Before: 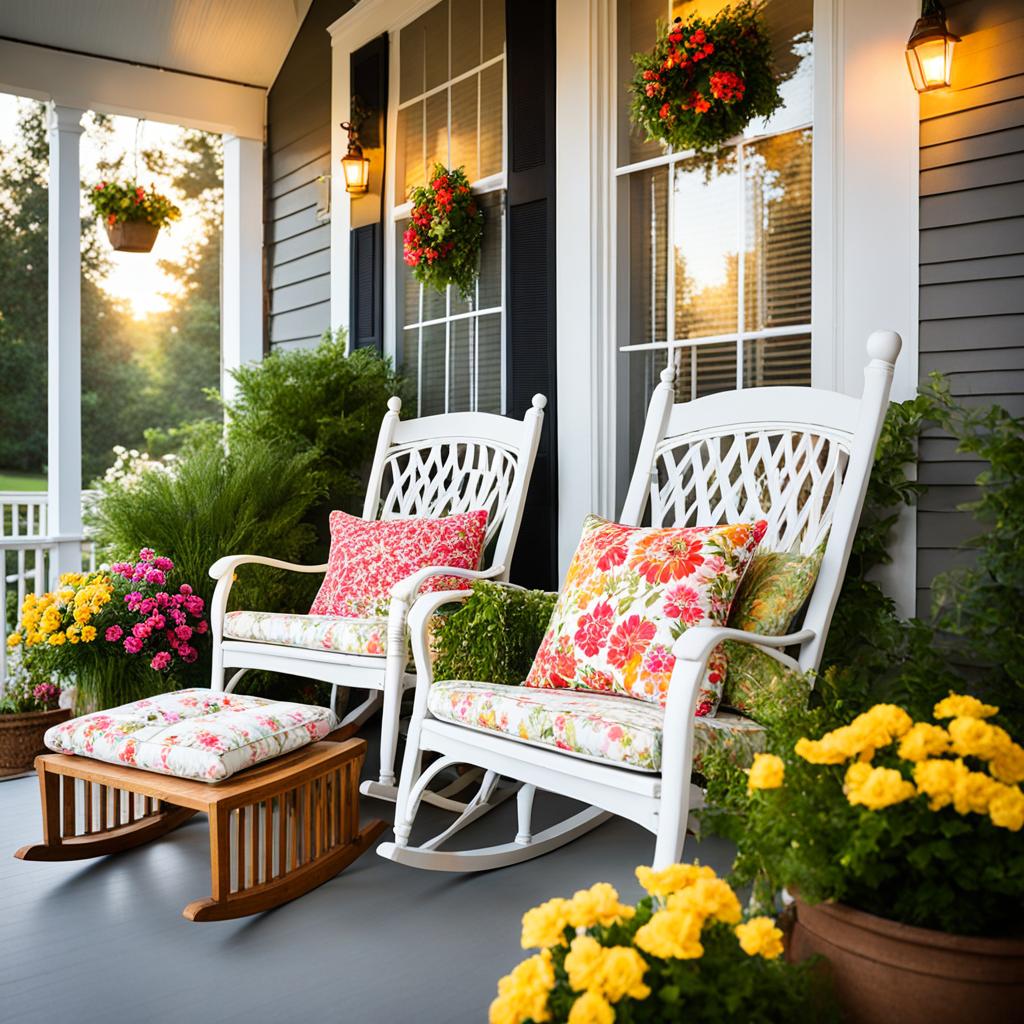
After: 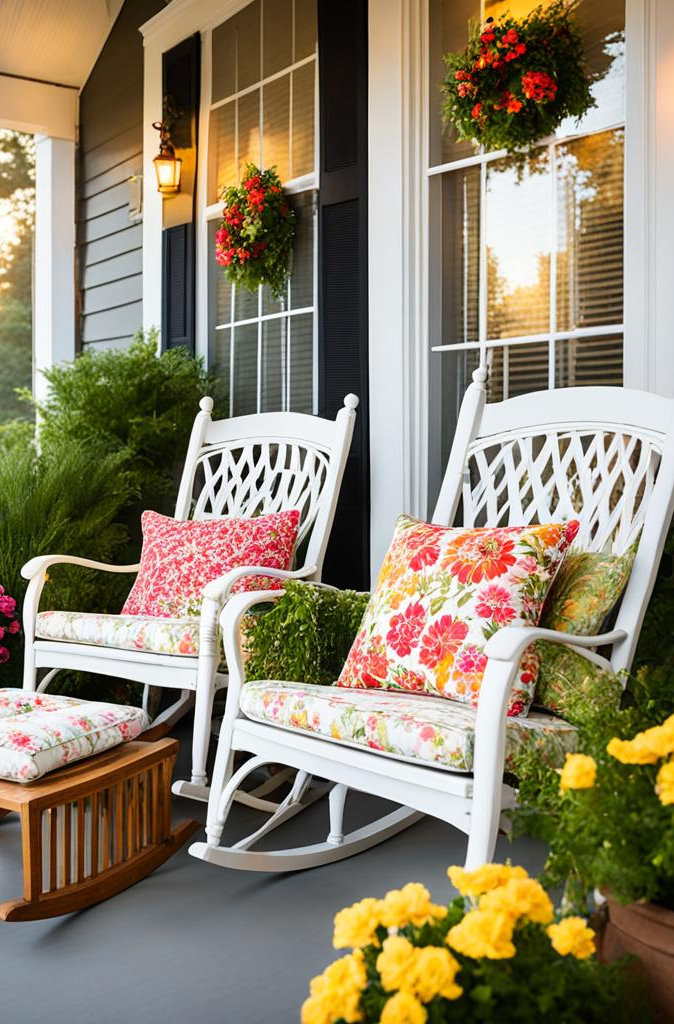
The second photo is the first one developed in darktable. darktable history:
crop and rotate: left 18.396%, right 15.751%
